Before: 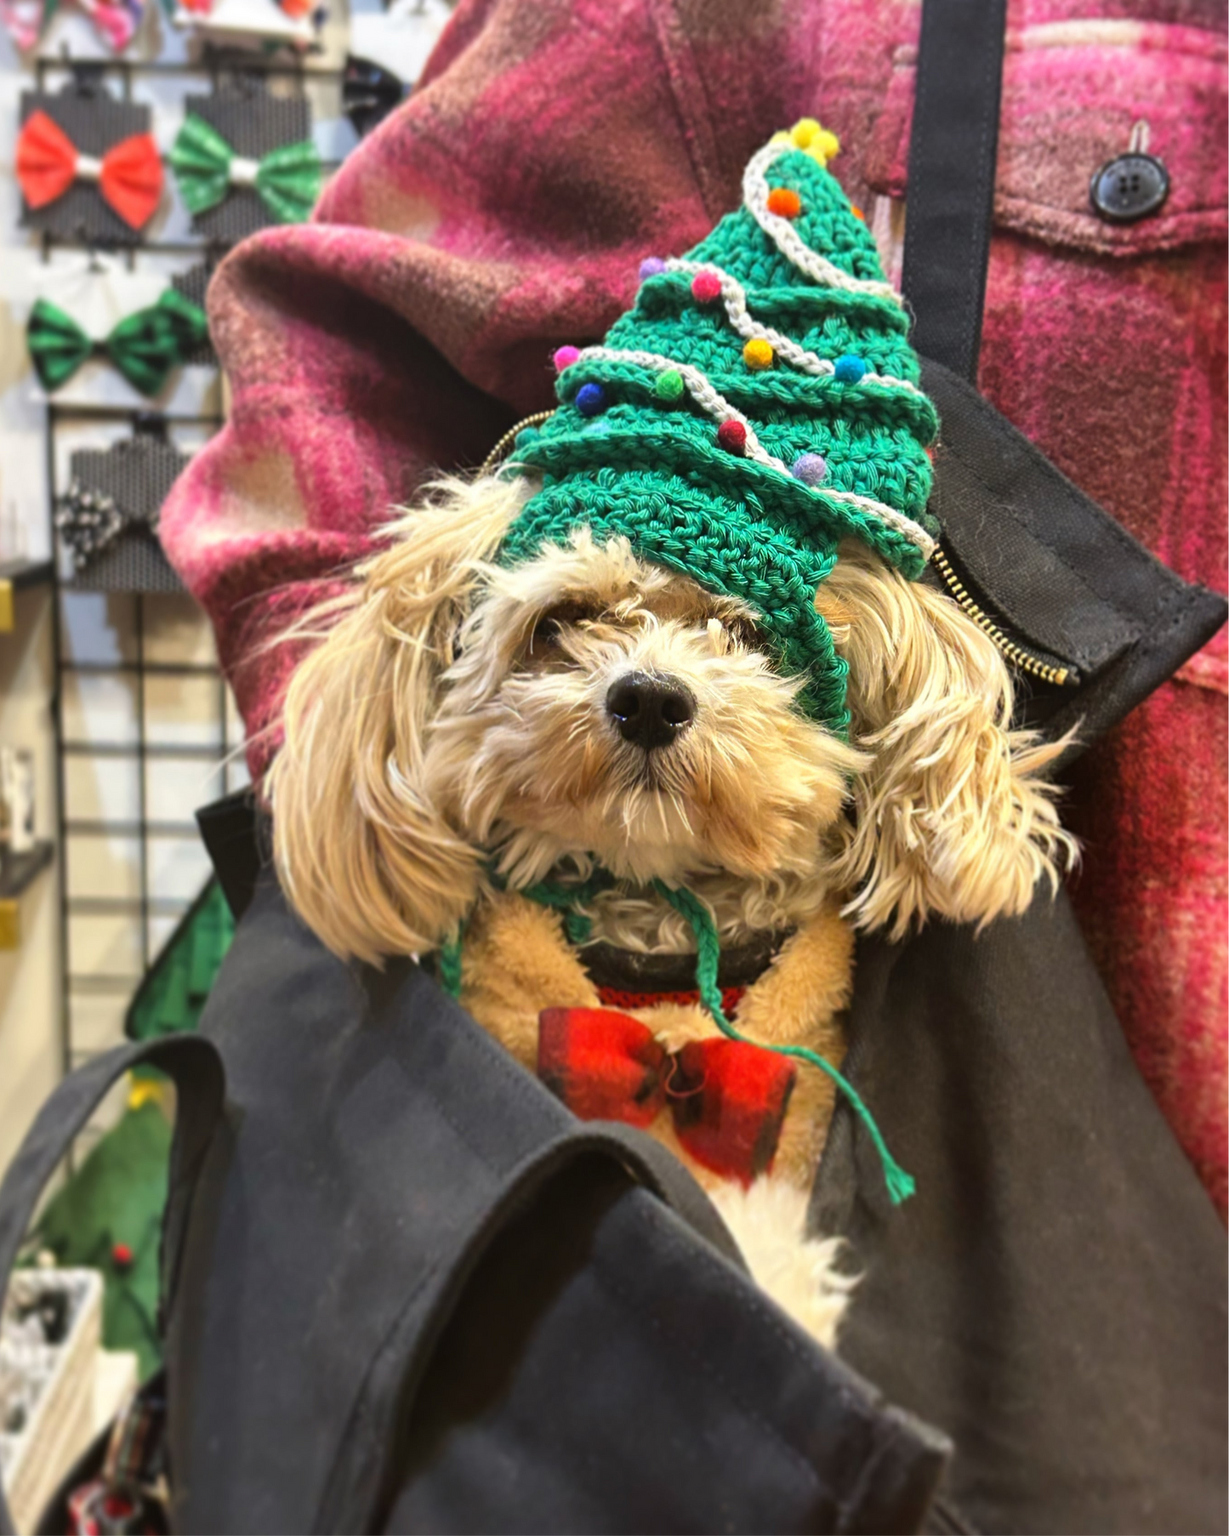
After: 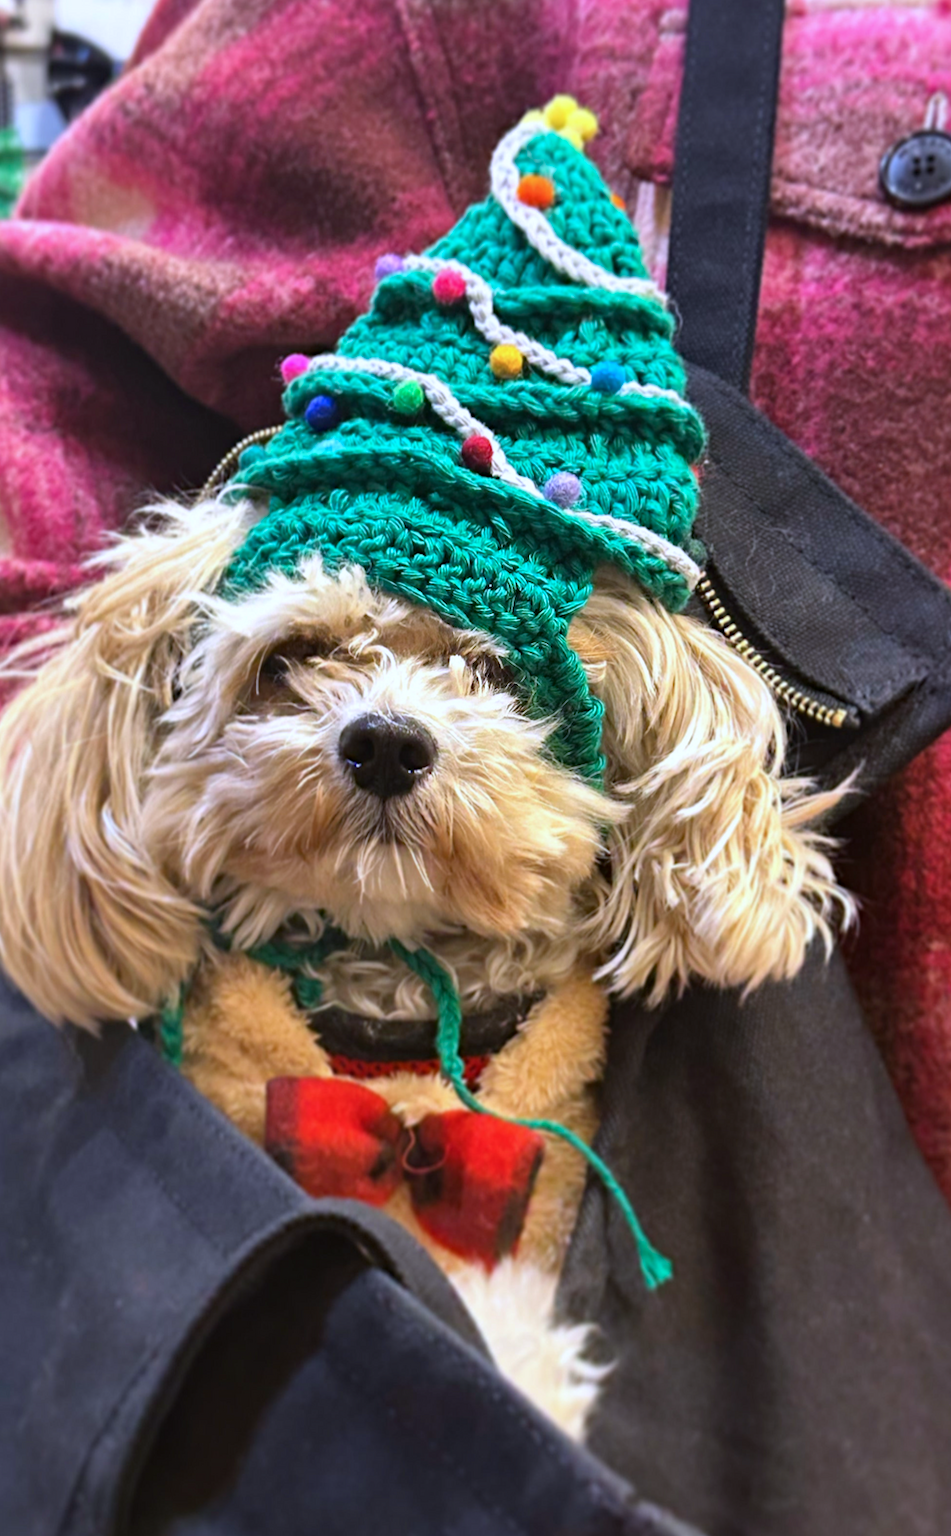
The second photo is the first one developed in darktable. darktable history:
haze removal: compatibility mode true, adaptive false
crop and rotate: left 24.034%, top 2.838%, right 6.406%, bottom 6.299%
rotate and perspective: lens shift (vertical) 0.048, lens shift (horizontal) -0.024, automatic cropping off
color calibration: illuminant as shot in camera, x 0.379, y 0.396, temperature 4138.76 K
